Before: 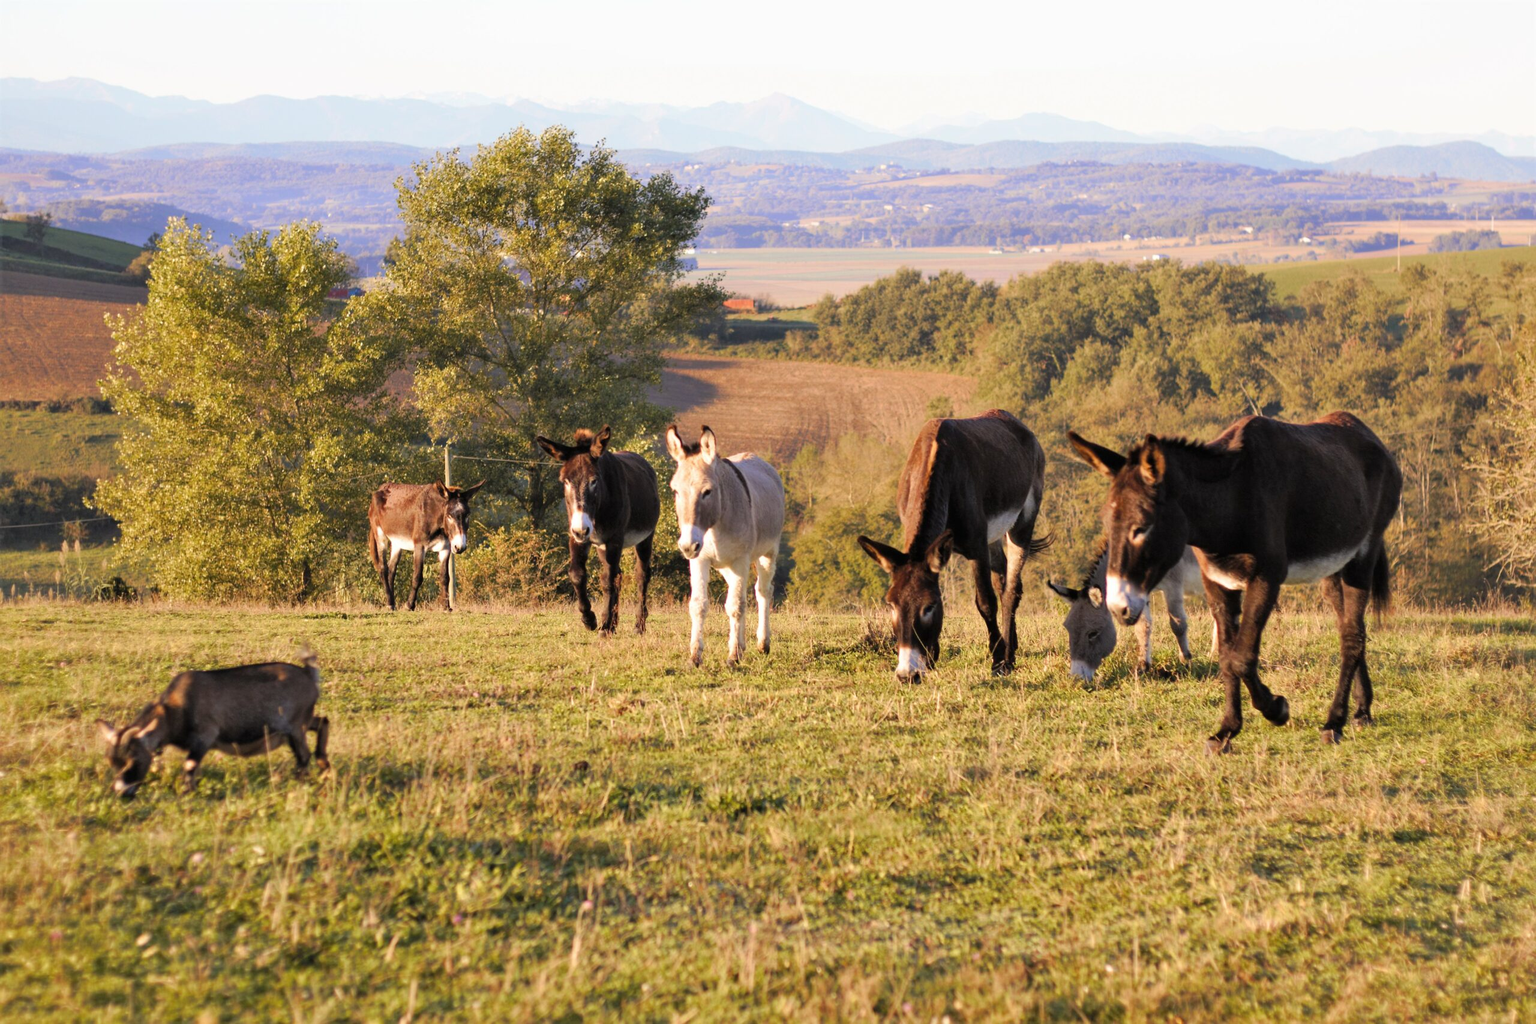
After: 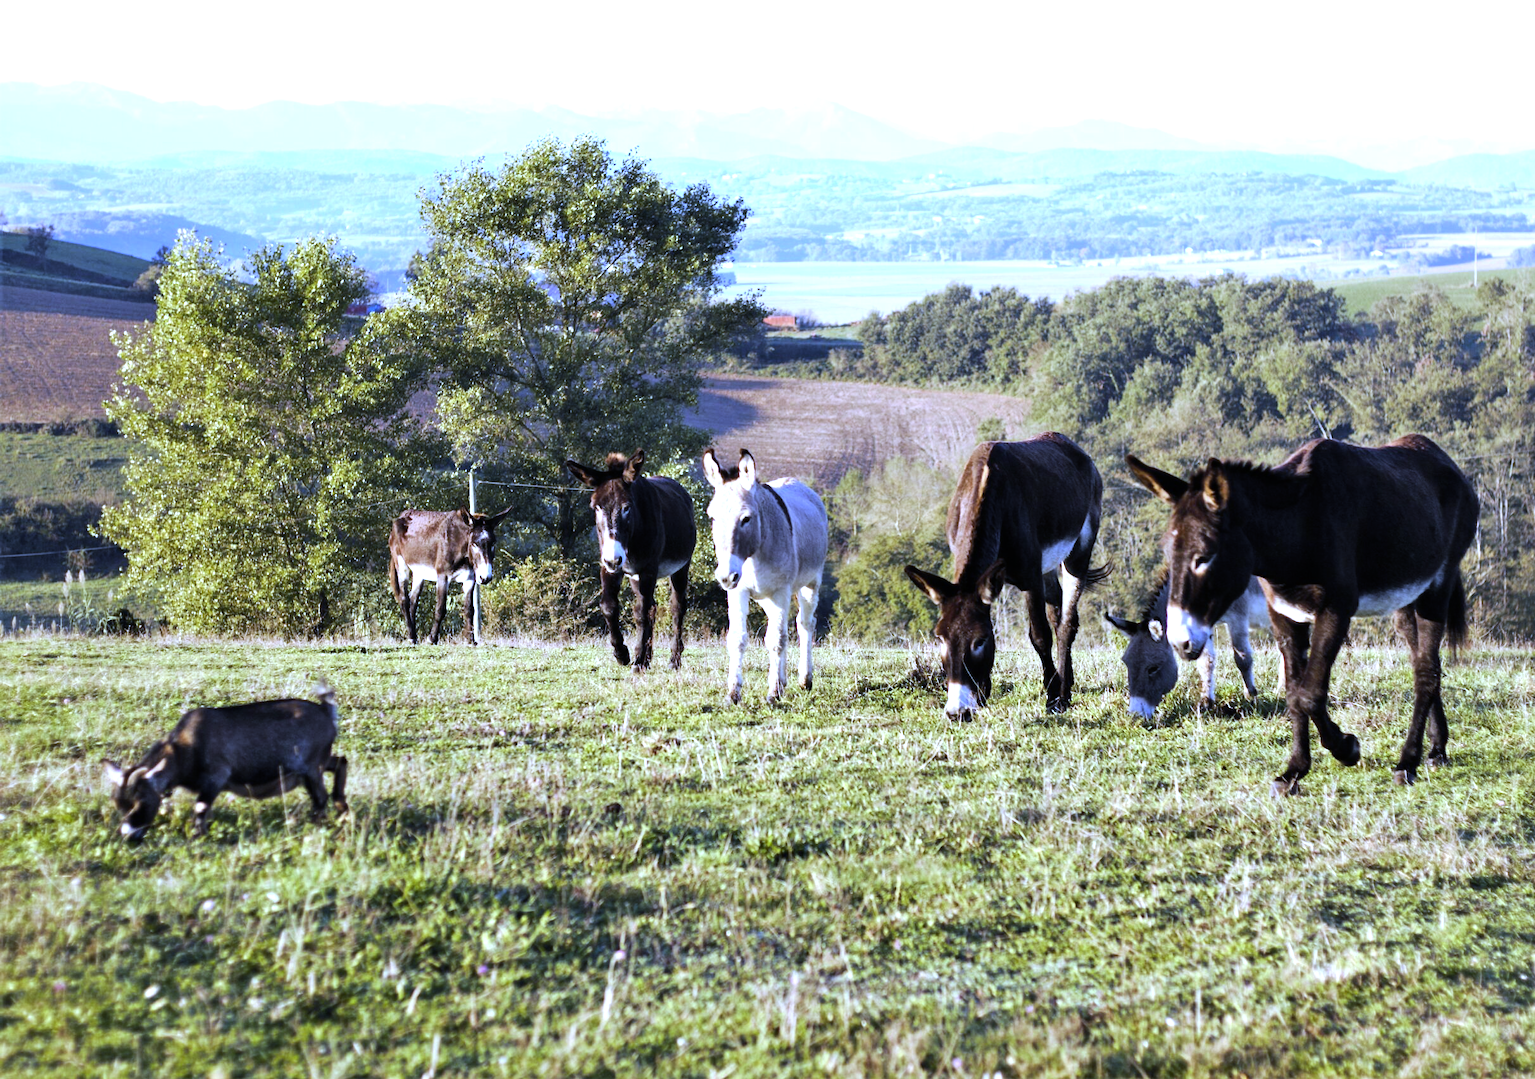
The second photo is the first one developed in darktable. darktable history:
white balance: red 0.766, blue 1.537
tone equalizer: -8 EV -1.08 EV, -7 EV -1.01 EV, -6 EV -0.867 EV, -5 EV -0.578 EV, -3 EV 0.578 EV, -2 EV 0.867 EV, -1 EV 1.01 EV, +0 EV 1.08 EV, edges refinement/feathering 500, mask exposure compensation -1.57 EV, preserve details no
exposure: exposure -0.072 EV, compensate highlight preservation false
crop and rotate: right 5.167%
